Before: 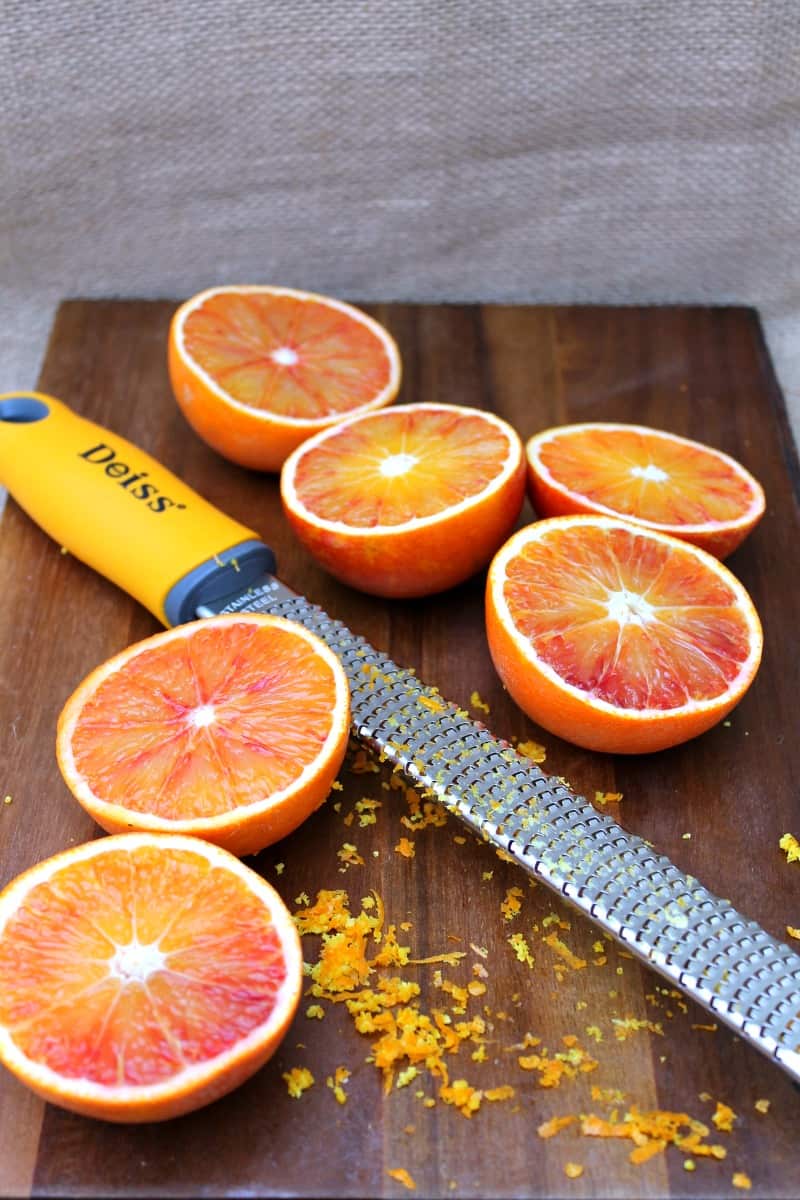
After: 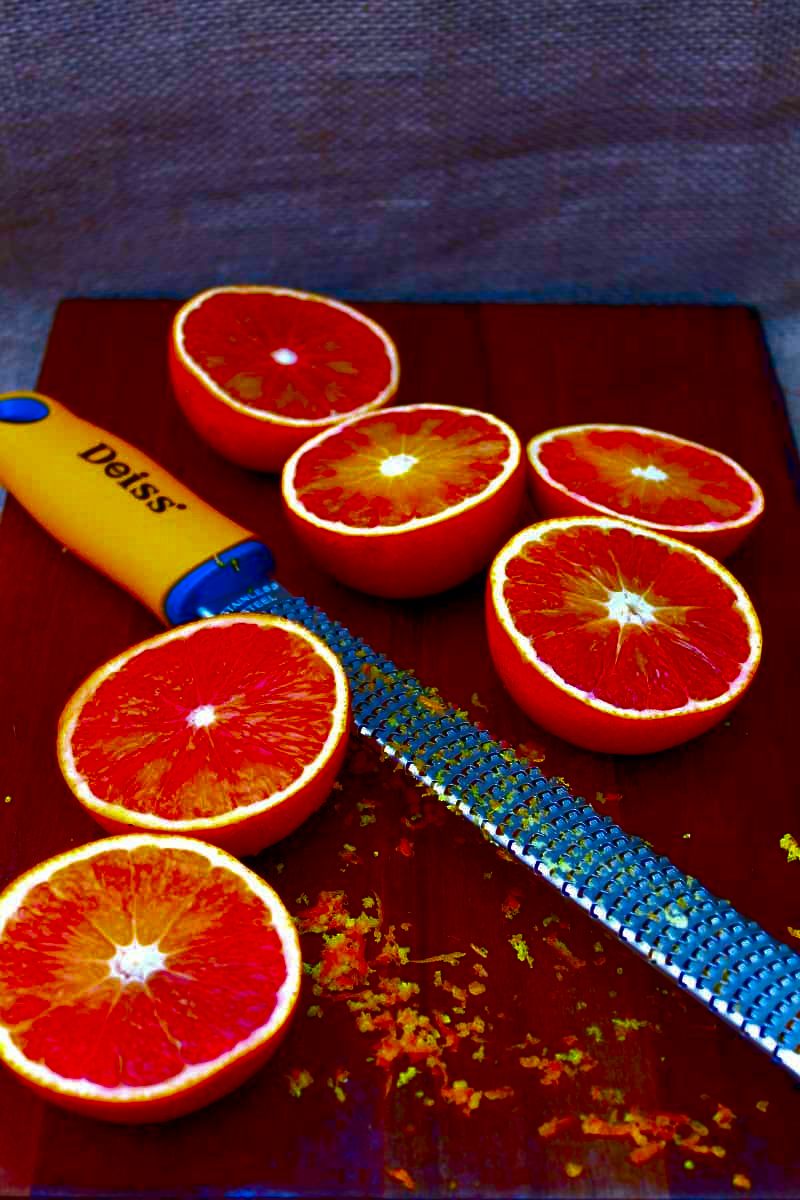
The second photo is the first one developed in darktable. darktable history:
contrast brightness saturation: brightness -0.981, saturation 0.995
color balance rgb: linear chroma grading › global chroma 25.359%, perceptual saturation grading › global saturation 20%, perceptual saturation grading › highlights -24.933%, perceptual saturation grading › shadows 49.779%
